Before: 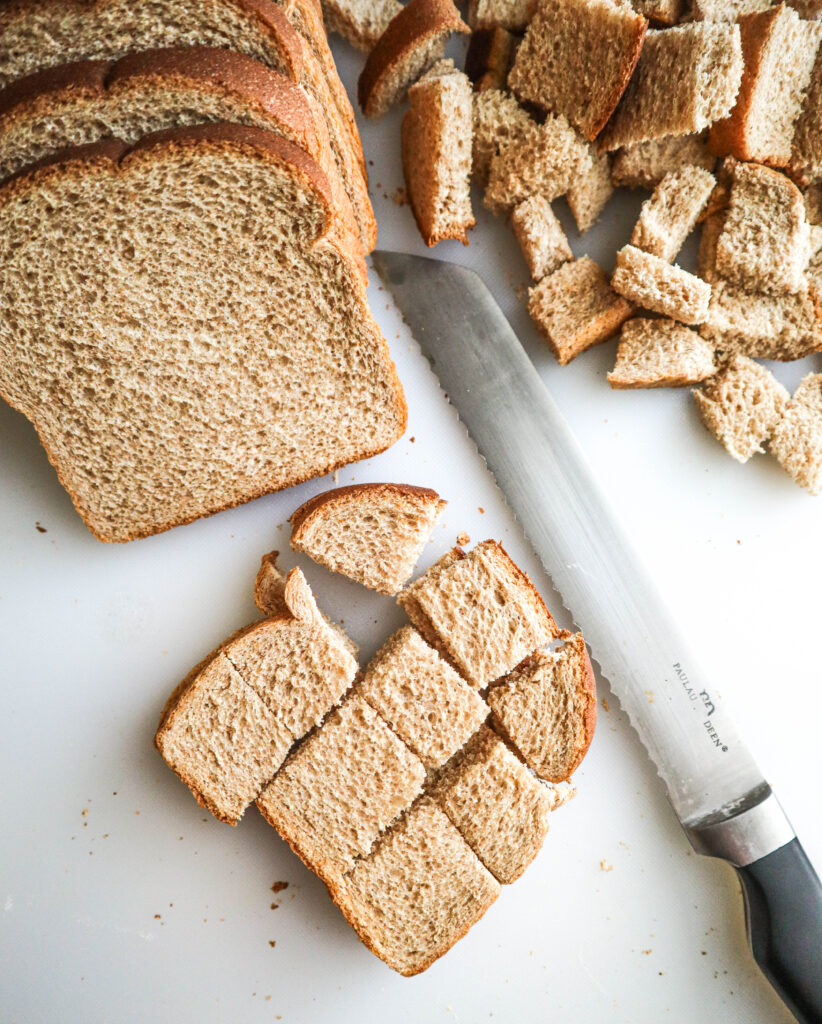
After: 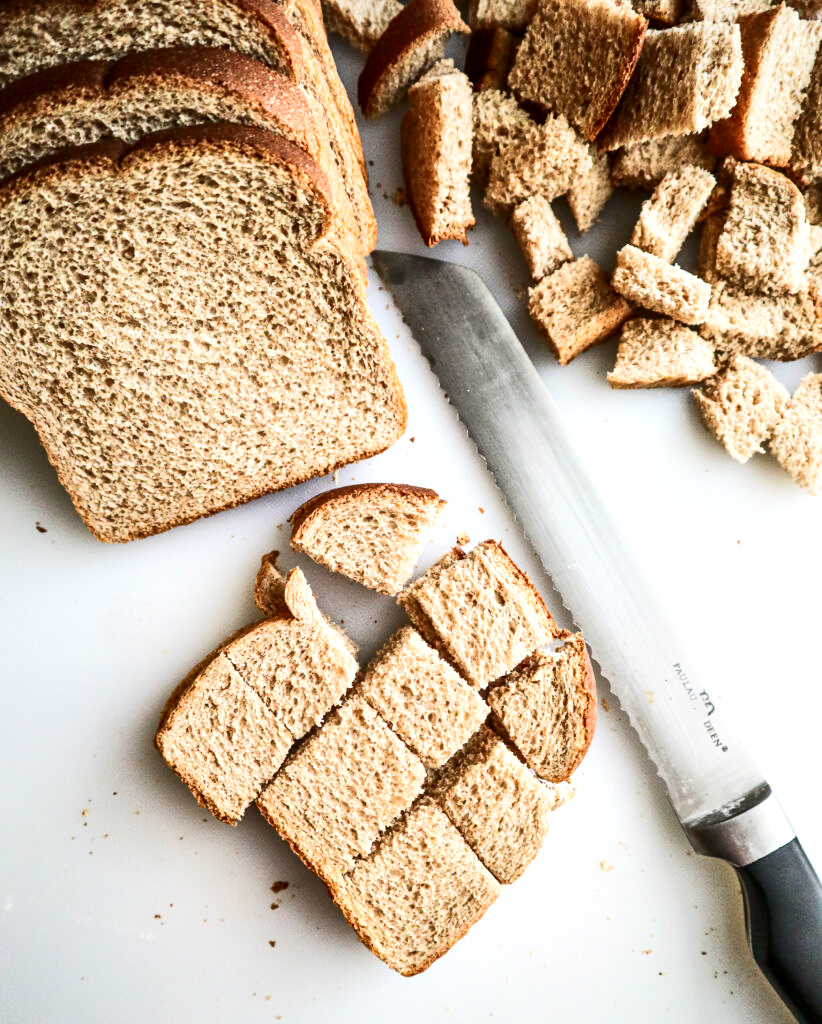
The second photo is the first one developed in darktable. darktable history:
local contrast: mode bilateral grid, contrast 20, coarseness 51, detail 139%, midtone range 0.2
contrast brightness saturation: contrast 0.289
